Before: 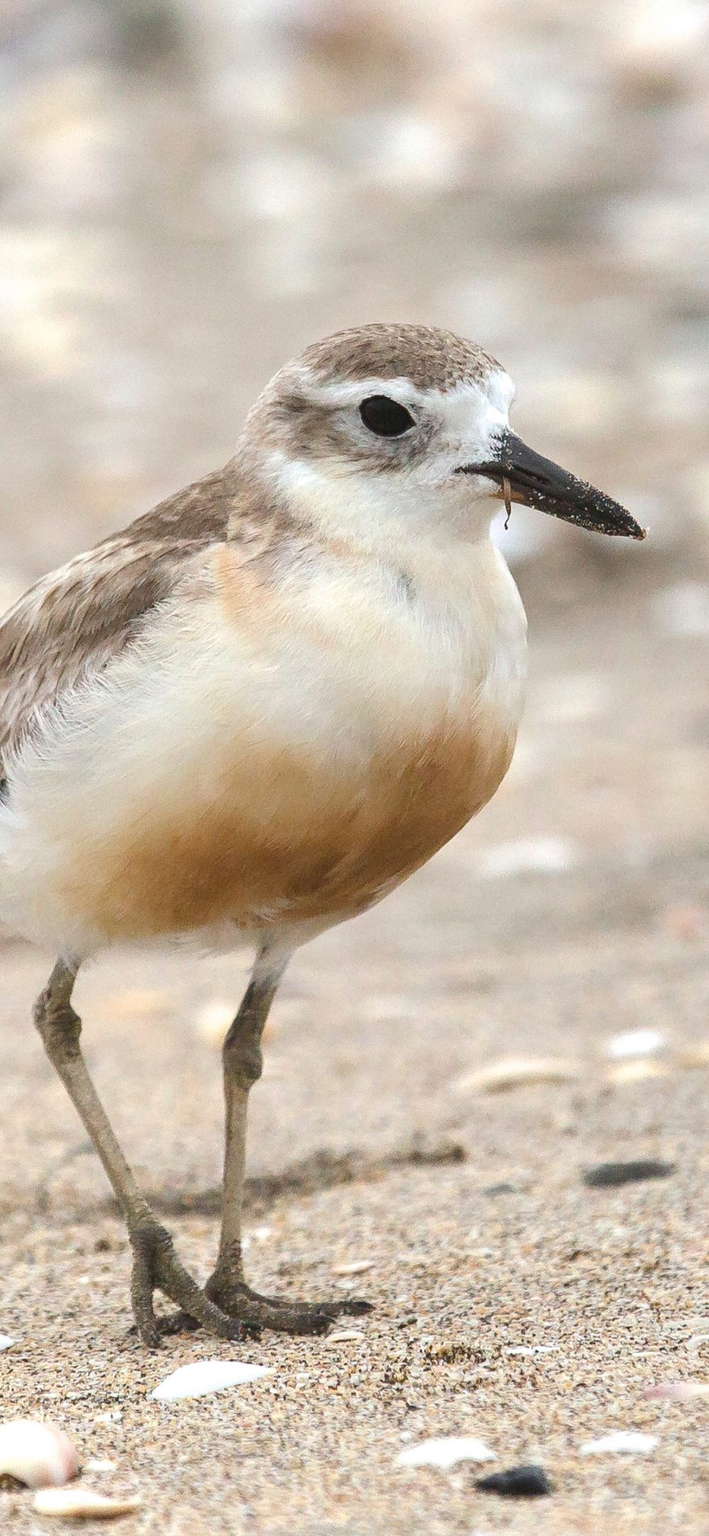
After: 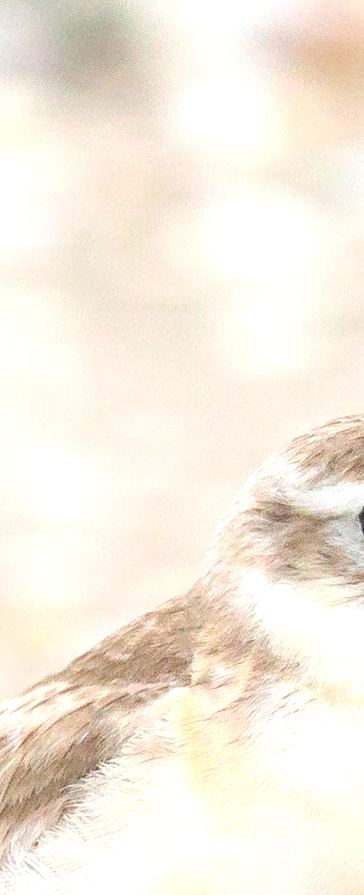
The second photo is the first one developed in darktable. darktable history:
exposure: exposure 0.587 EV, compensate highlight preservation false
crop and rotate: left 10.883%, top 0.09%, right 48.599%, bottom 53.961%
levels: levels [0.093, 0.434, 0.988]
local contrast: detail 109%
